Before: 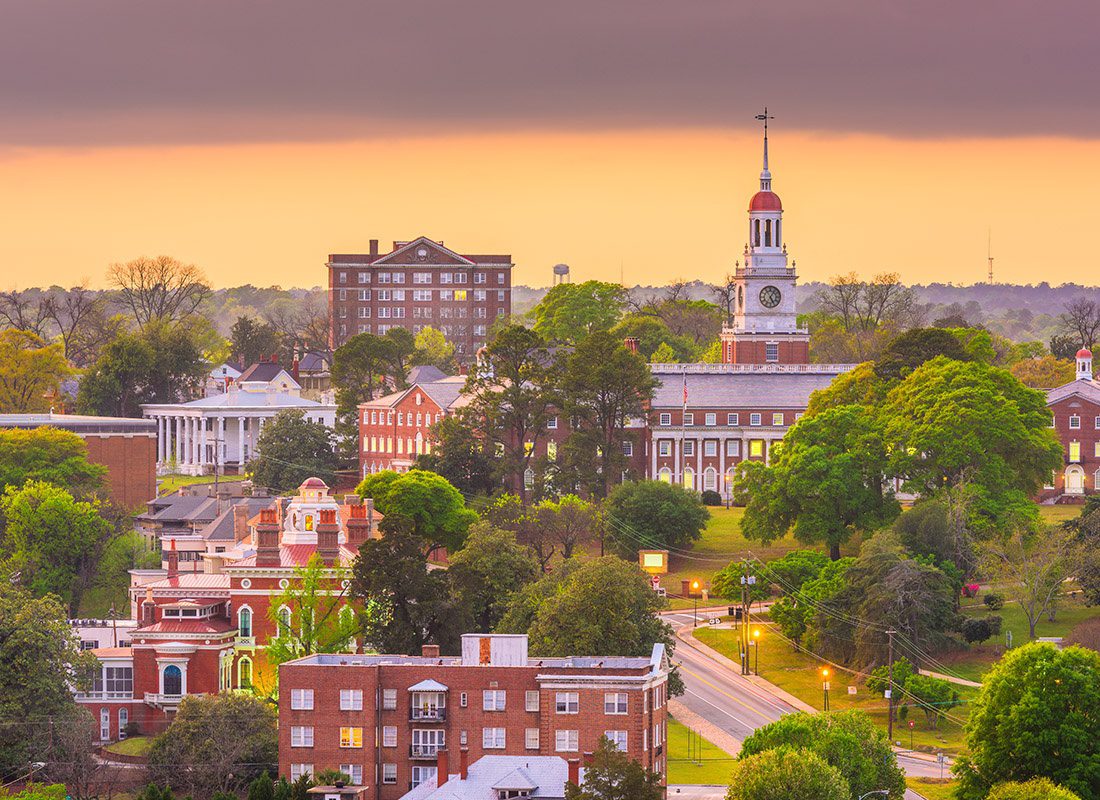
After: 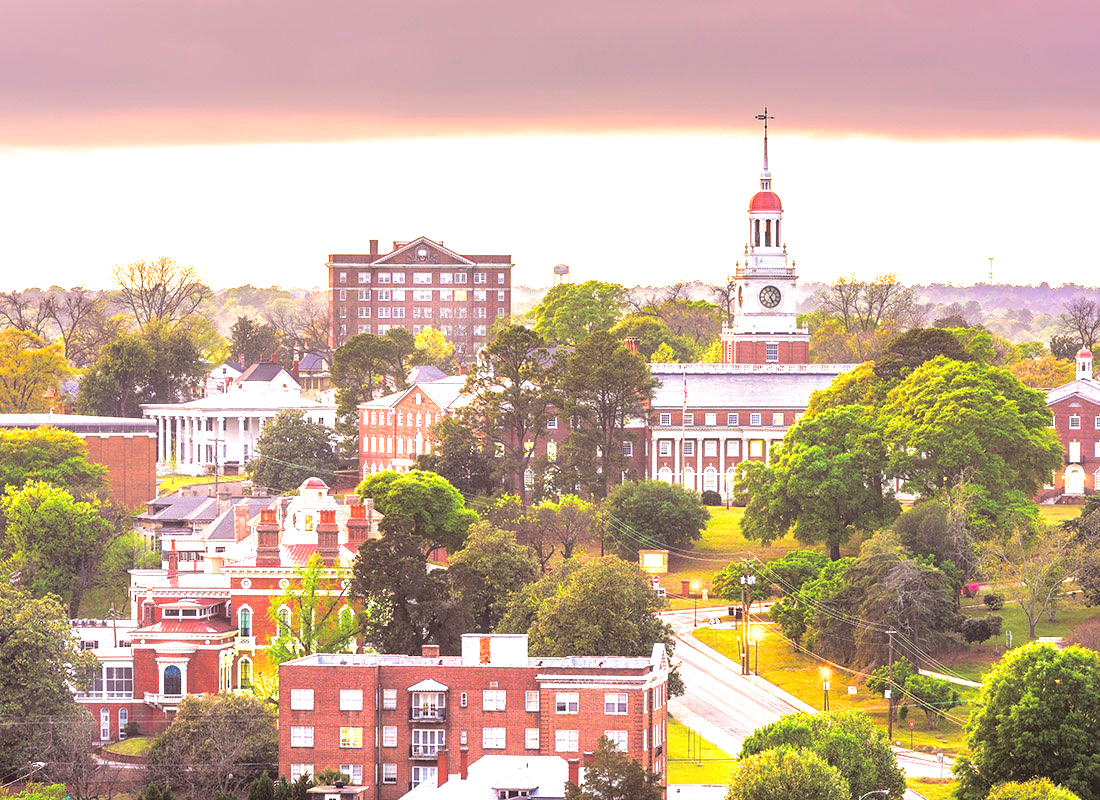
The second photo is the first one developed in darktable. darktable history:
exposure: black level correction 0, exposure 1.173 EV, compensate exposure bias true, compensate highlight preservation false
split-toning: shadows › saturation 0.2
